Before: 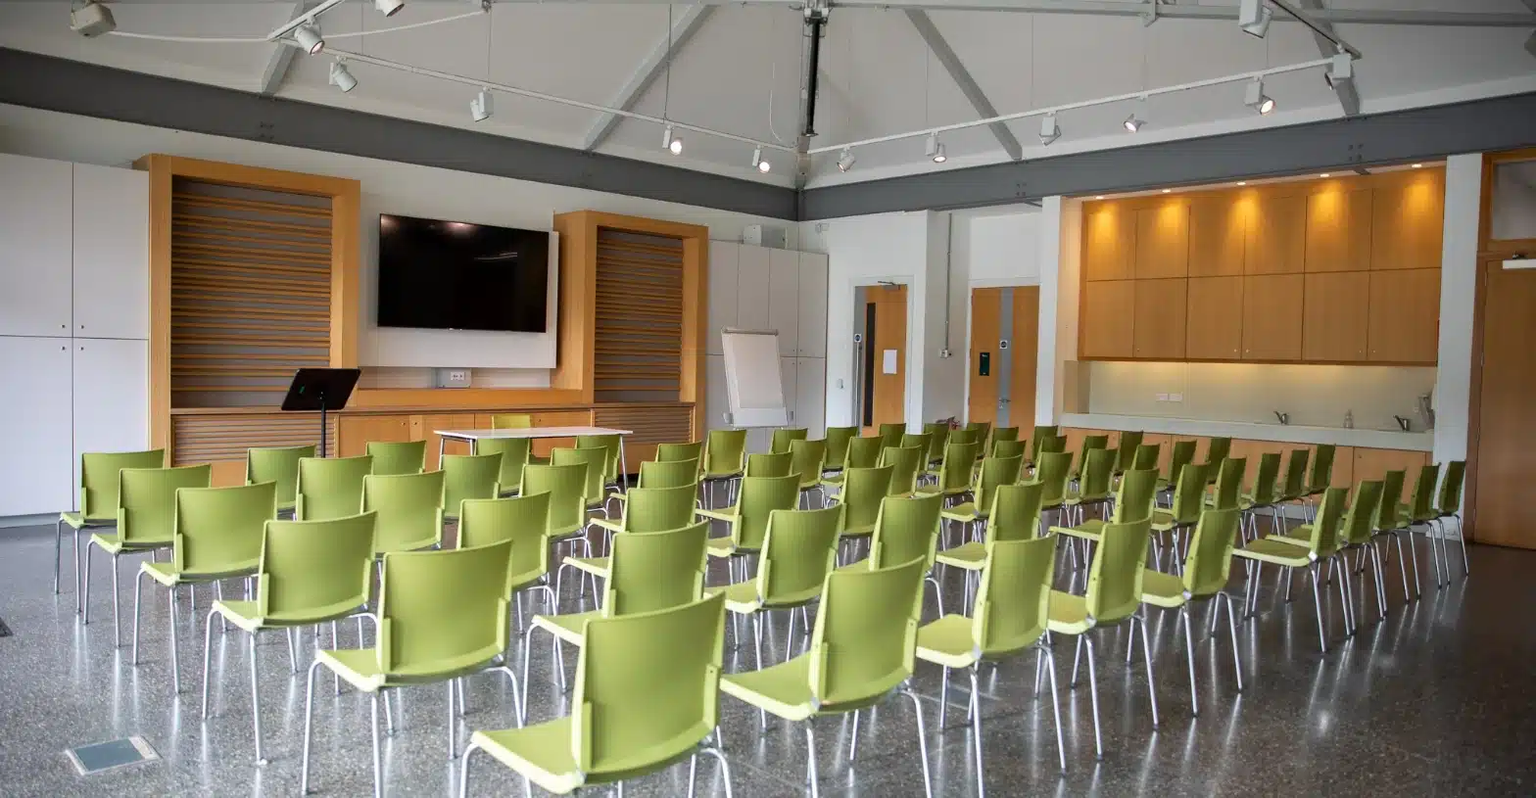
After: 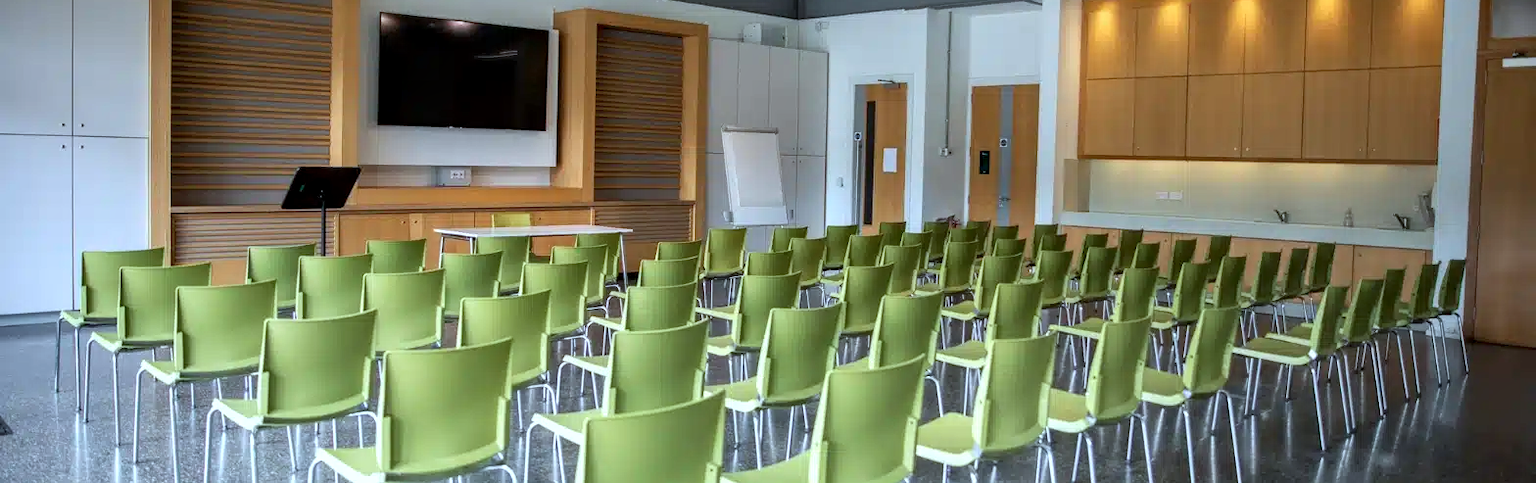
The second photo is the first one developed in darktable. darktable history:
local contrast: detail 130%
color calibration: illuminant F (fluorescent), F source F9 (Cool White Deluxe 4150 K) – high CRI, x 0.374, y 0.373, temperature 4158.34 K
crop and rotate: top 25.357%, bottom 13.942%
